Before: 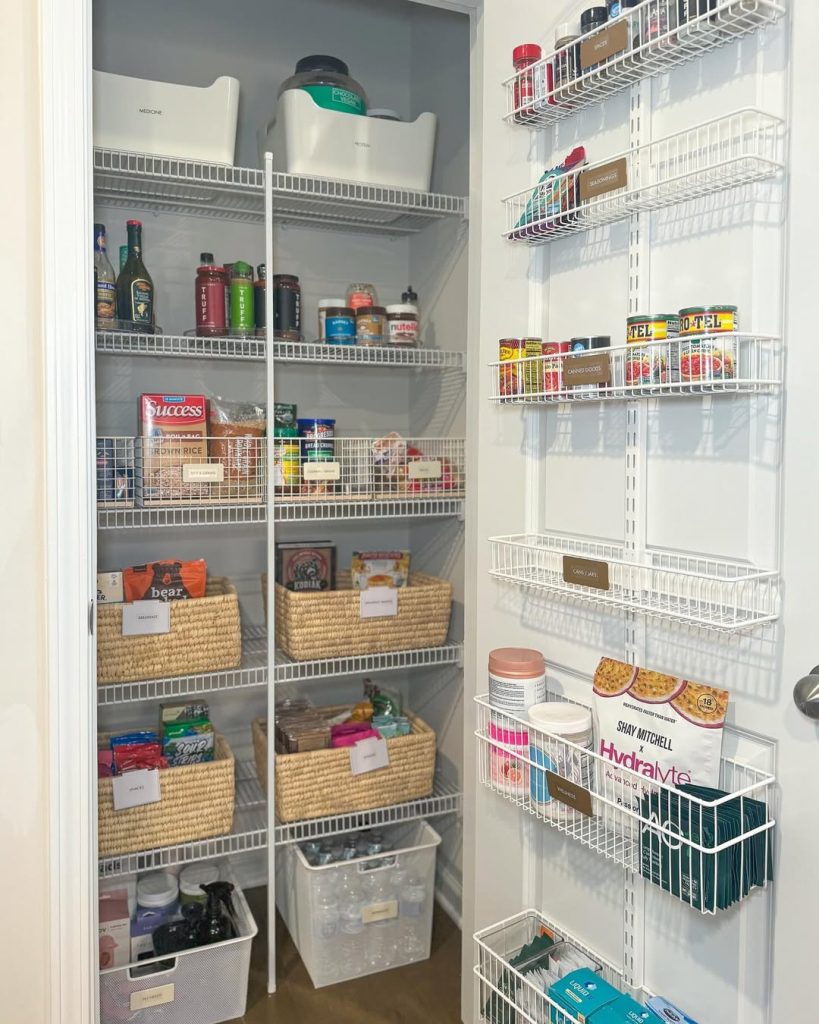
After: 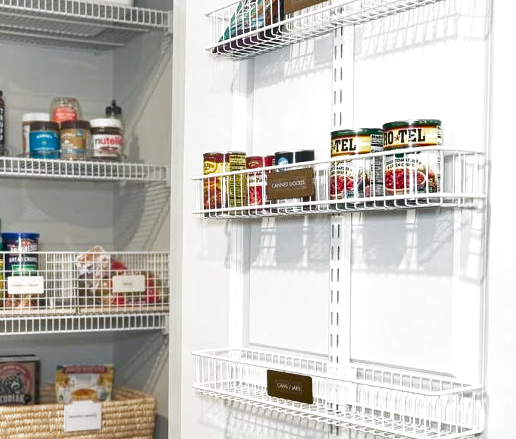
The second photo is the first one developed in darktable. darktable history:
exposure: black level correction 0.005, exposure 0.411 EV, compensate exposure bias true, compensate highlight preservation false
crop: left 36.235%, top 18.176%, right 0.7%, bottom 38.916%
shadows and highlights: soften with gaussian
filmic rgb: black relative exposure -16 EV, white relative exposure 2.92 EV, hardness 10, preserve chrominance no, color science v5 (2021)
levels: gray 59.34%, levels [0.073, 0.497, 0.972]
